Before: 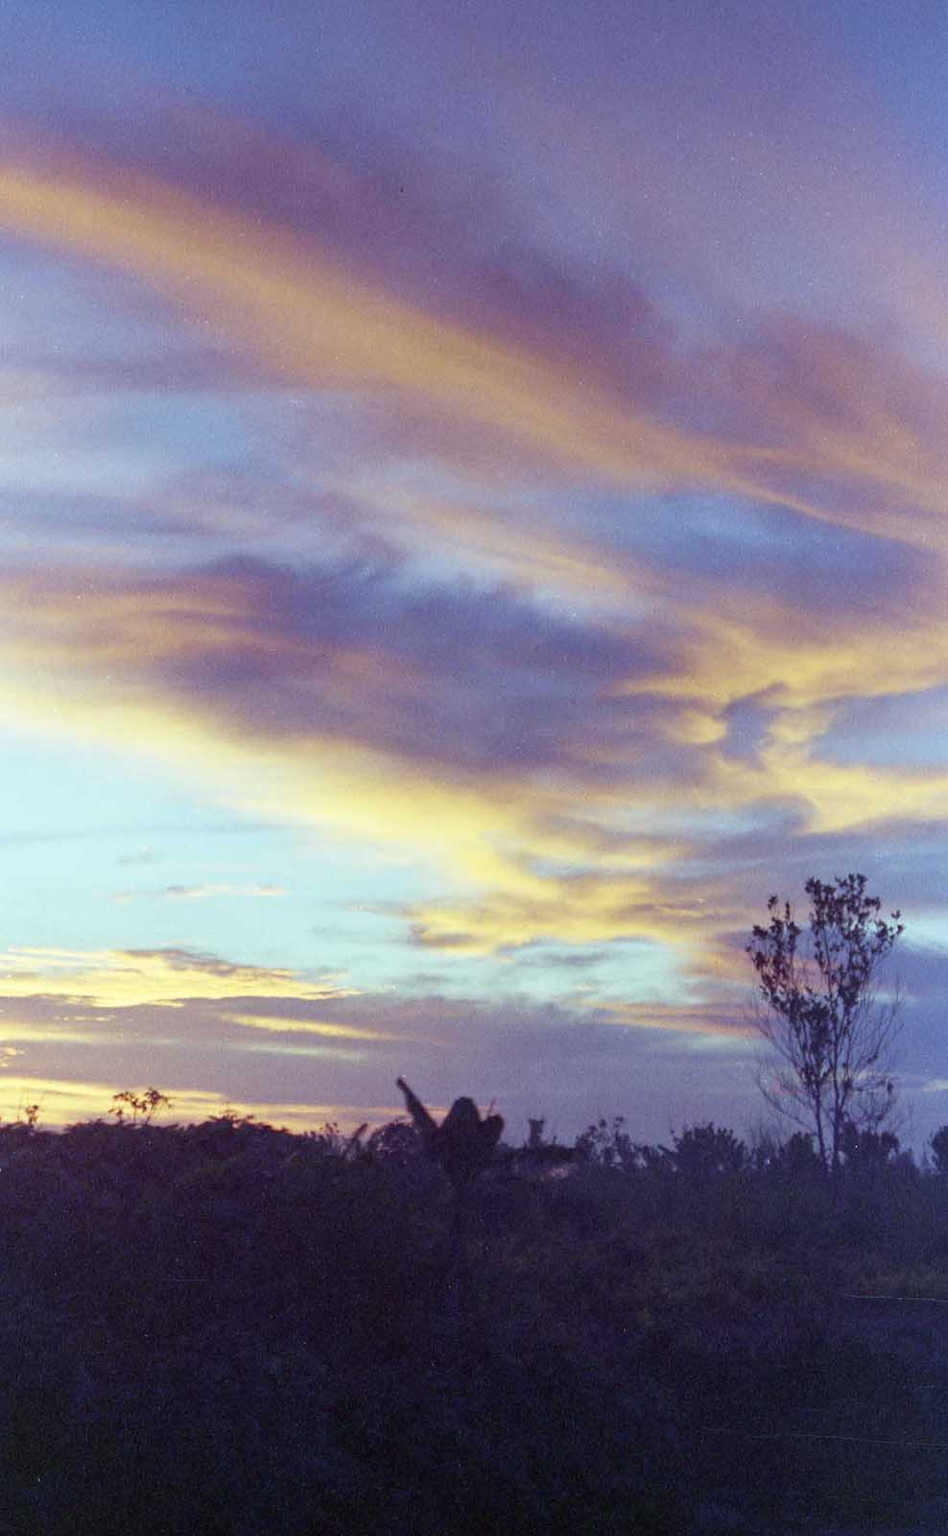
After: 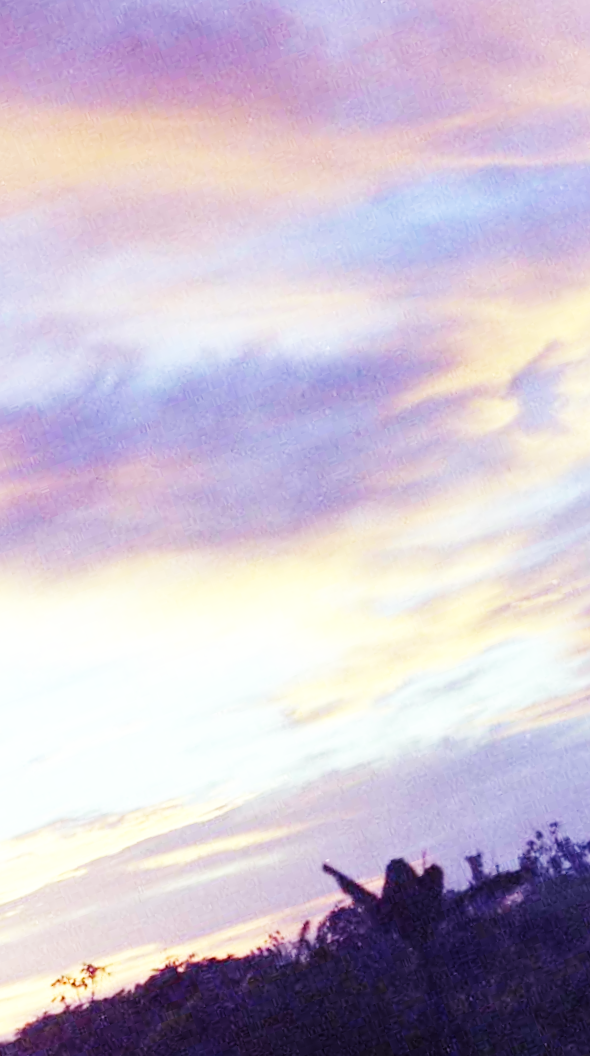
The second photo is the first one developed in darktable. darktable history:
crop and rotate: angle 20.24°, left 6.805%, right 3.685%, bottom 1.082%
base curve: curves: ch0 [(0, 0.003) (0.001, 0.002) (0.006, 0.004) (0.02, 0.022) (0.048, 0.086) (0.094, 0.234) (0.162, 0.431) (0.258, 0.629) (0.385, 0.8) (0.548, 0.918) (0.751, 0.988) (1, 1)], preserve colors none
